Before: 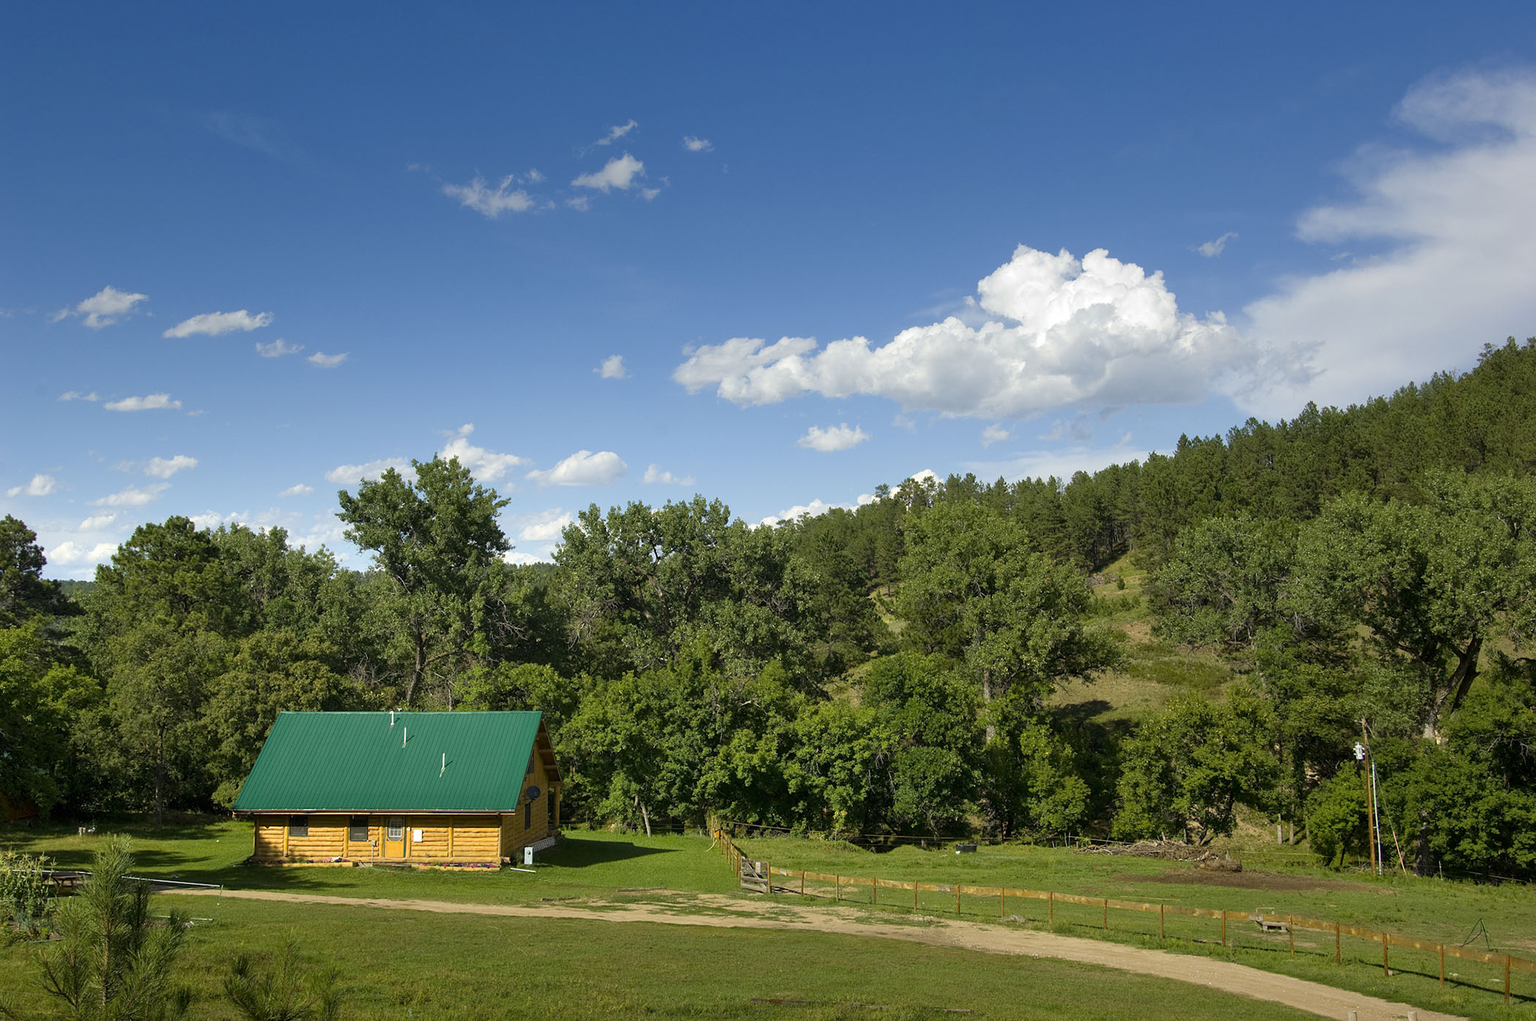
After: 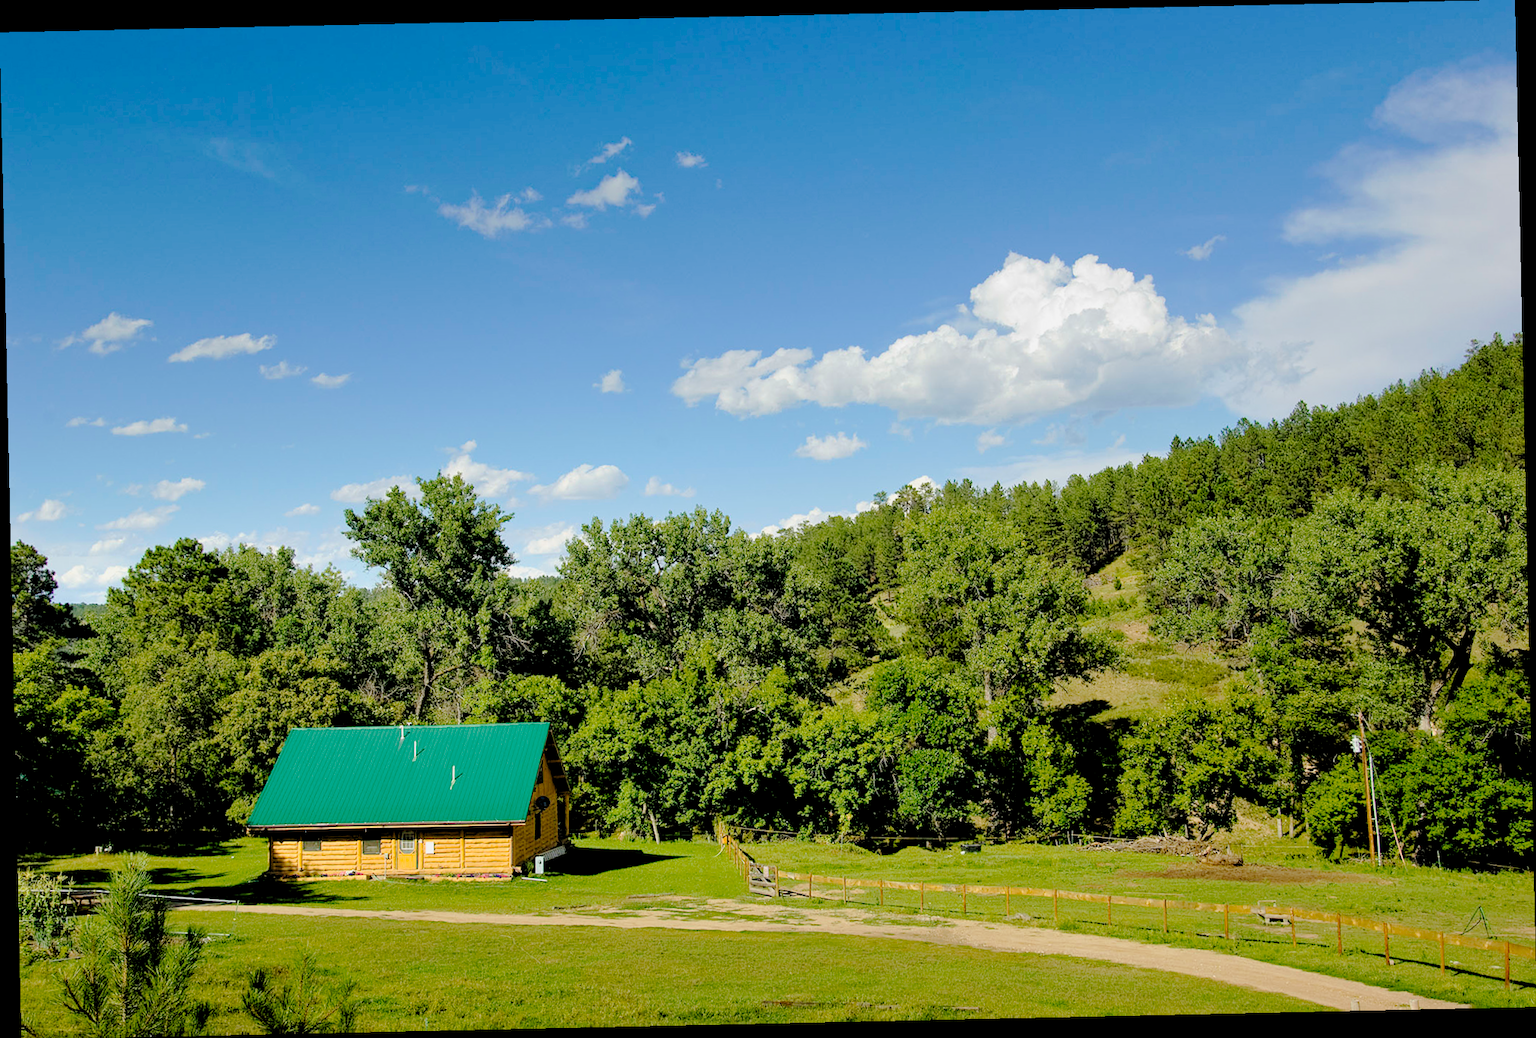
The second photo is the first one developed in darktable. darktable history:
rgb levels: preserve colors sum RGB, levels [[0.038, 0.433, 0.934], [0, 0.5, 1], [0, 0.5, 1]]
haze removal: compatibility mode true, adaptive false
rotate and perspective: rotation -1.24°, automatic cropping off
tone curve: curves: ch0 [(0, 0) (0.003, 0.002) (0.011, 0.008) (0.025, 0.016) (0.044, 0.026) (0.069, 0.04) (0.1, 0.061) (0.136, 0.104) (0.177, 0.15) (0.224, 0.22) (0.277, 0.307) (0.335, 0.399) (0.399, 0.492) (0.468, 0.575) (0.543, 0.638) (0.623, 0.701) (0.709, 0.778) (0.801, 0.85) (0.898, 0.934) (1, 1)], preserve colors none
